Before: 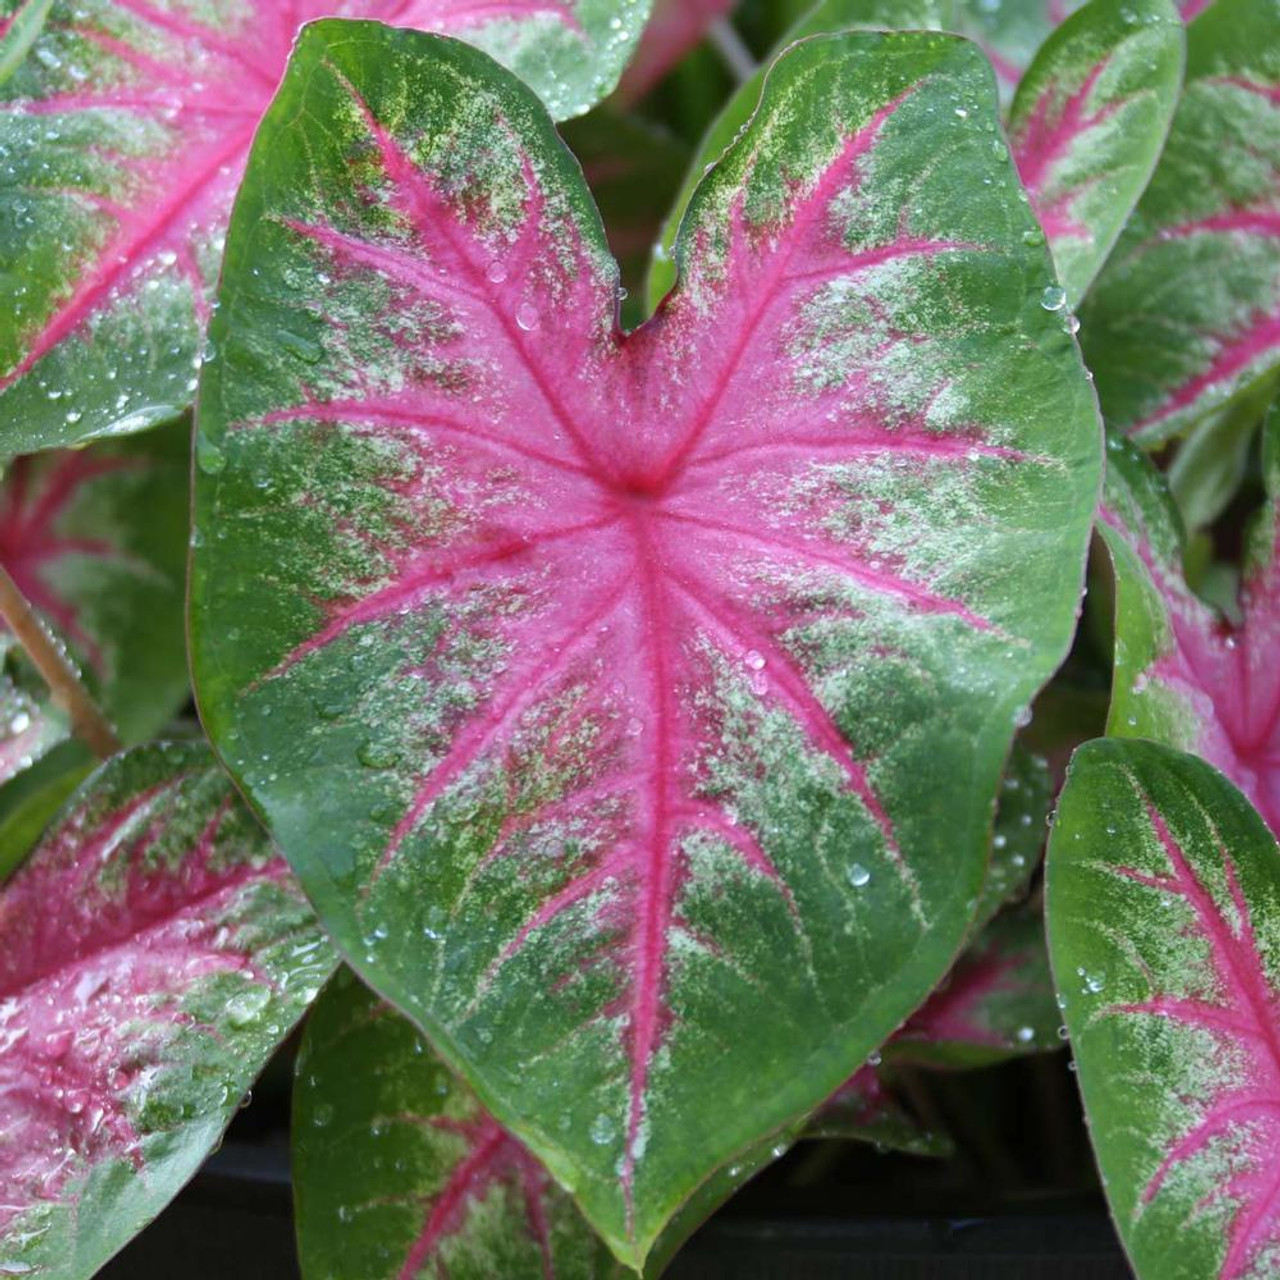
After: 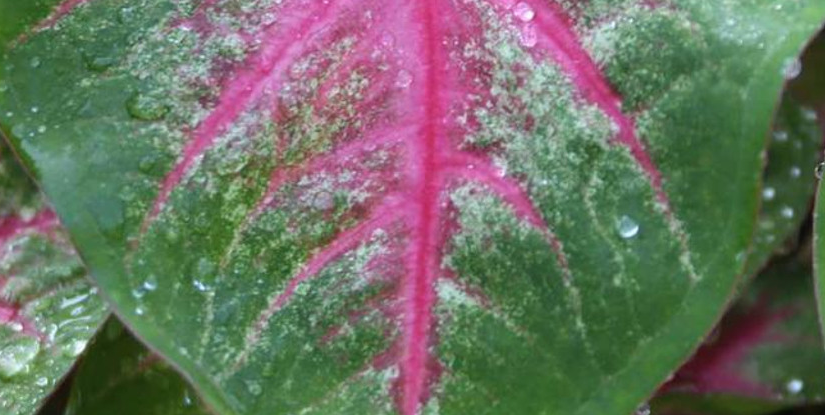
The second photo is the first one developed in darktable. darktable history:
crop: left 18.111%, top 50.635%, right 17.422%, bottom 16.933%
exposure: compensate highlight preservation false
local contrast: mode bilateral grid, contrast 100, coarseness 100, detail 90%, midtone range 0.2
